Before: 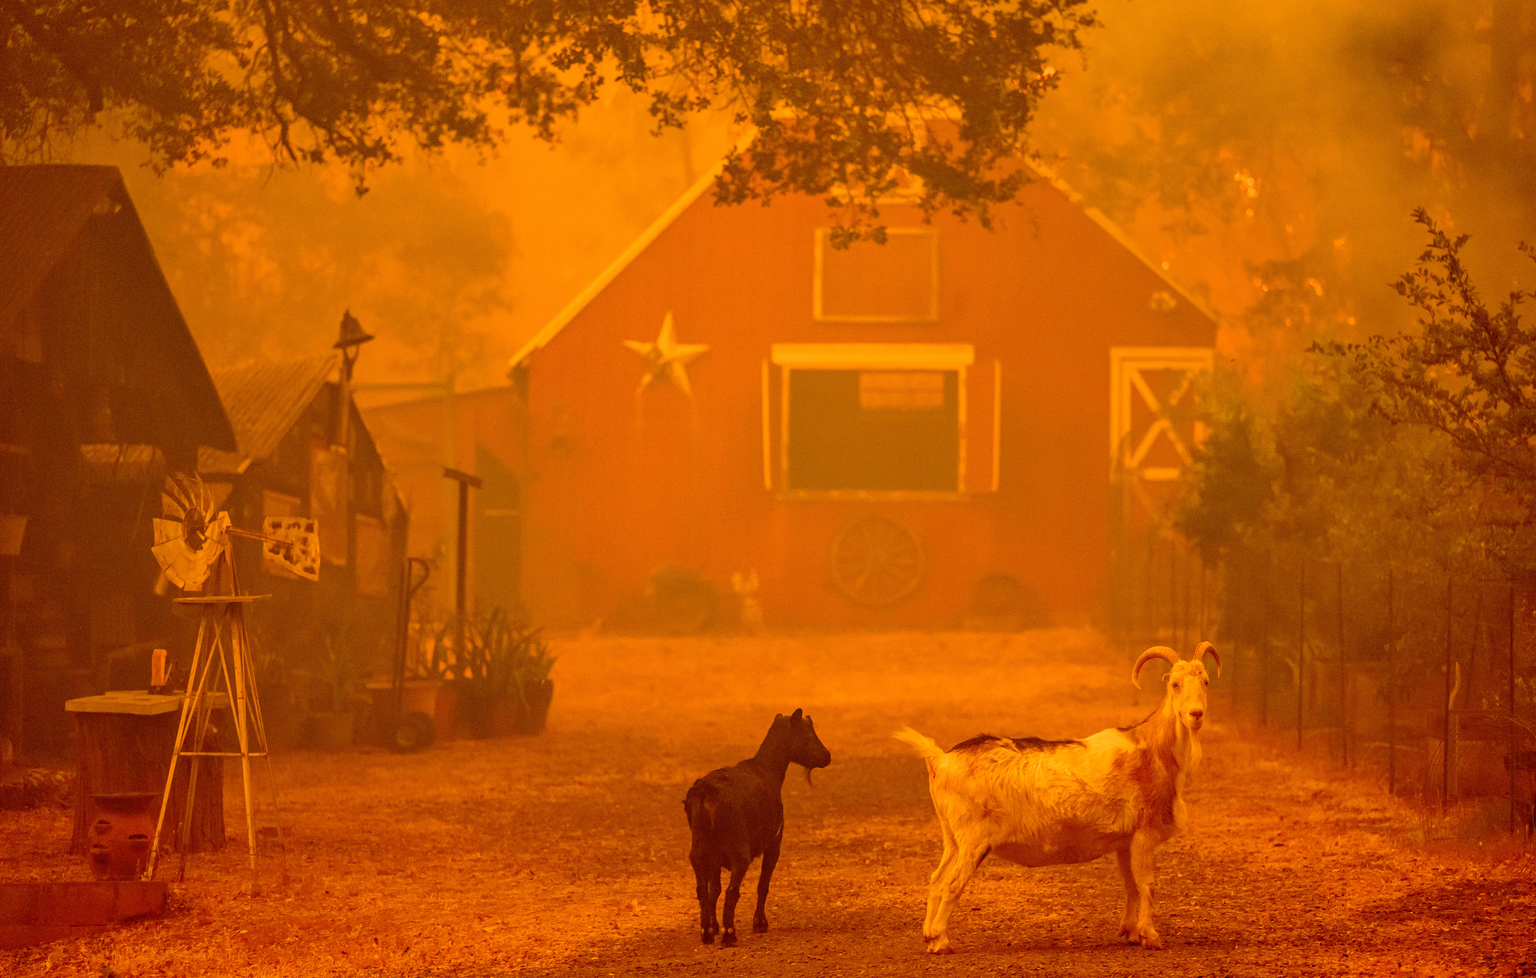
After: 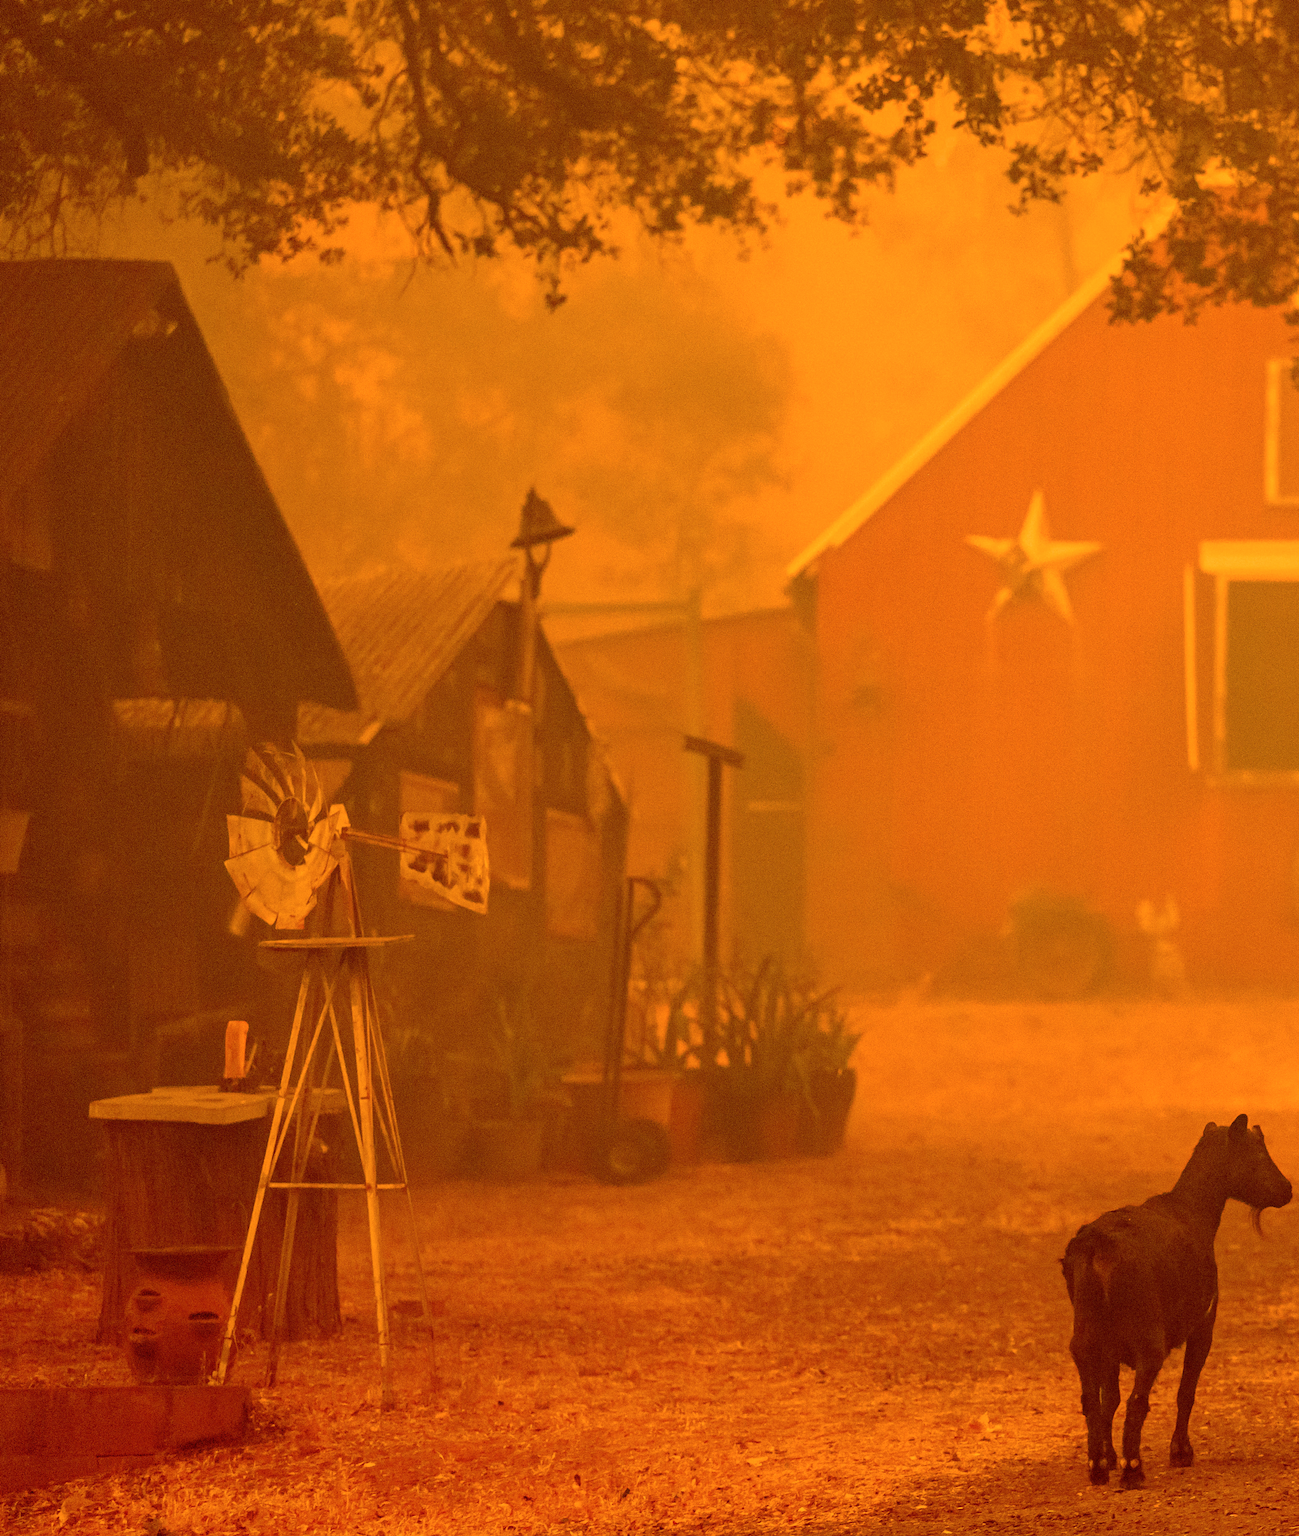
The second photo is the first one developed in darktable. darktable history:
shadows and highlights: shadows -12.5, white point adjustment 4, highlights 28.33
crop: left 0.587%, right 45.588%, bottom 0.086%
